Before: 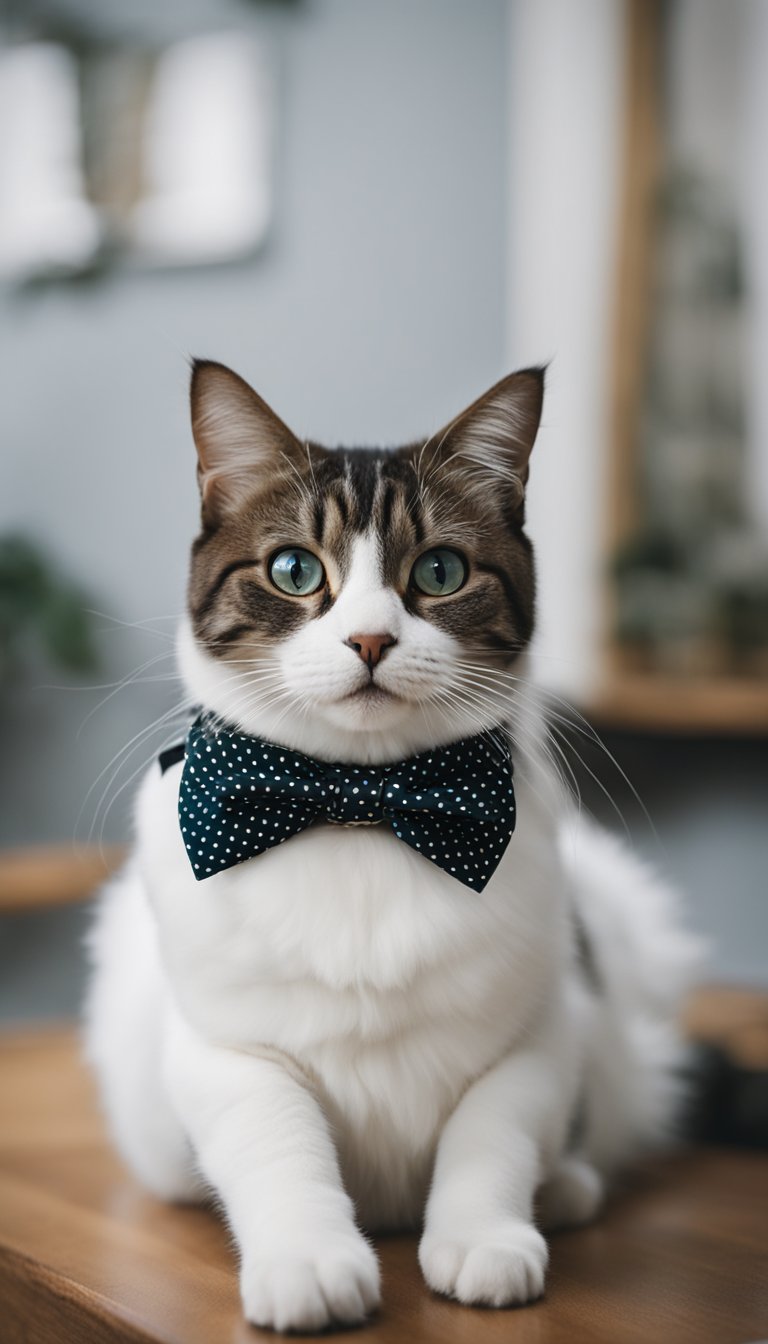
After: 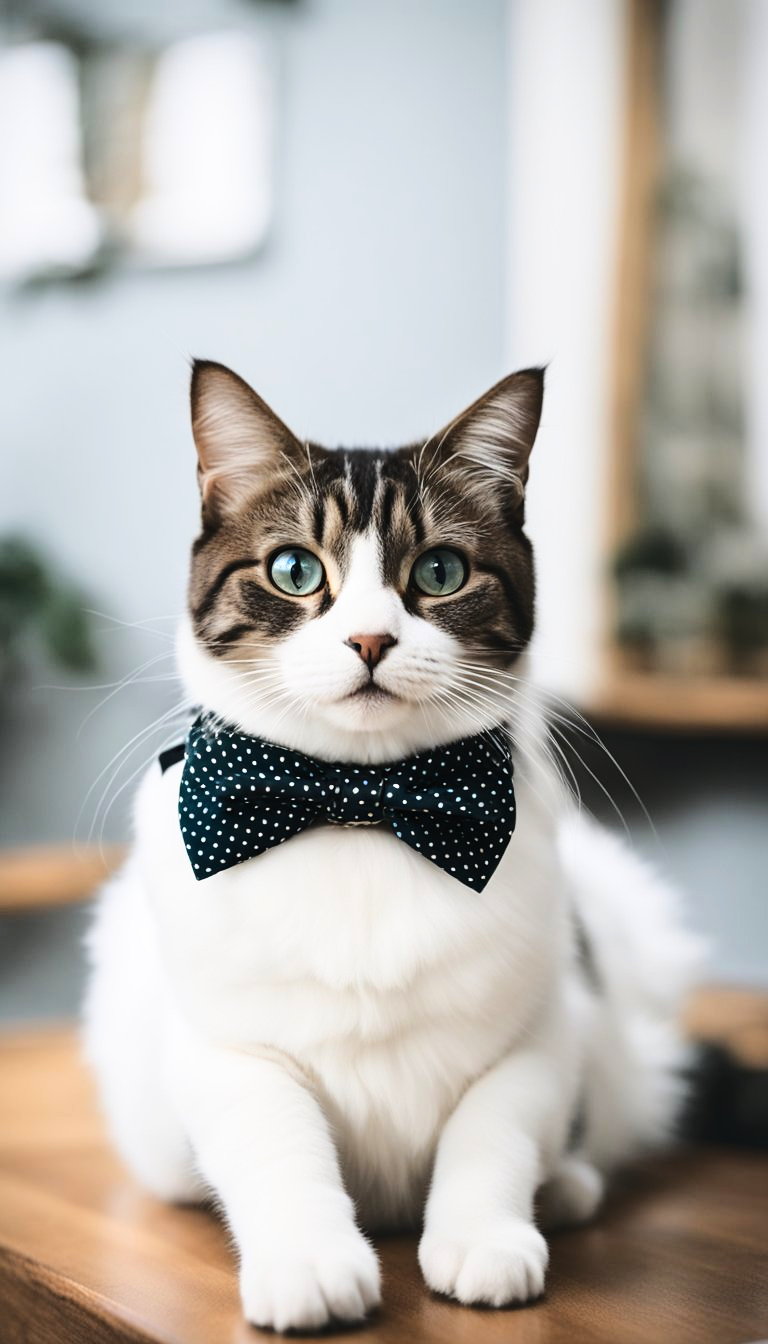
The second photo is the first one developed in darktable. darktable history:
base curve: curves: ch0 [(0, 0) (0.036, 0.037) (0.121, 0.228) (0.46, 0.76) (0.859, 0.983) (1, 1)]
